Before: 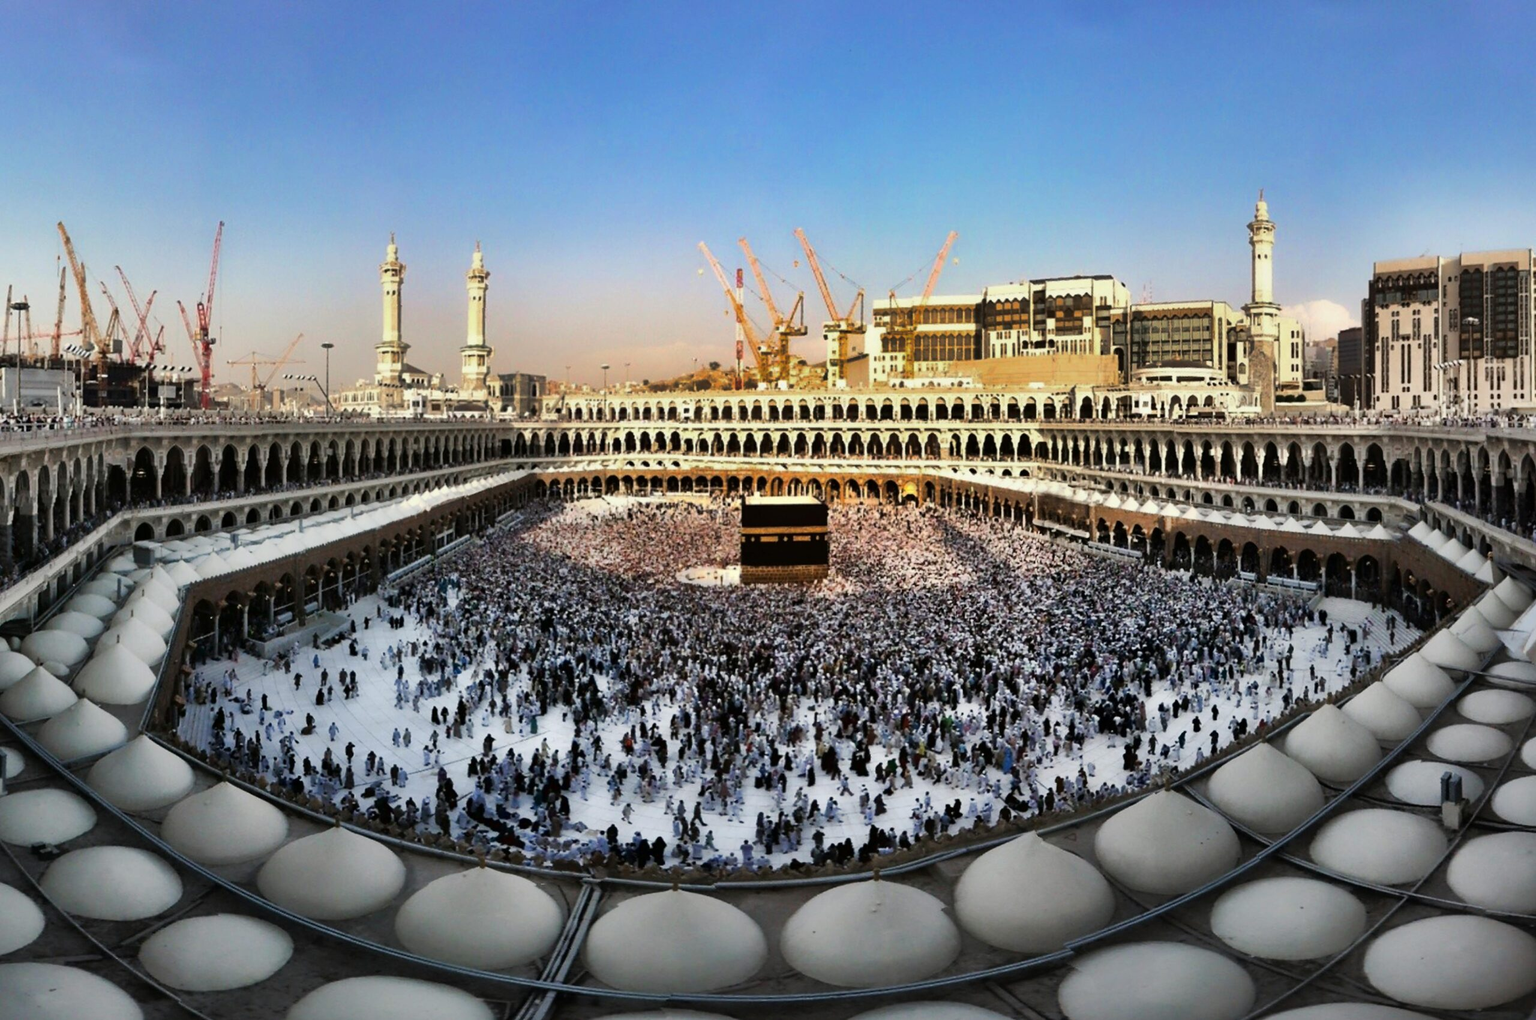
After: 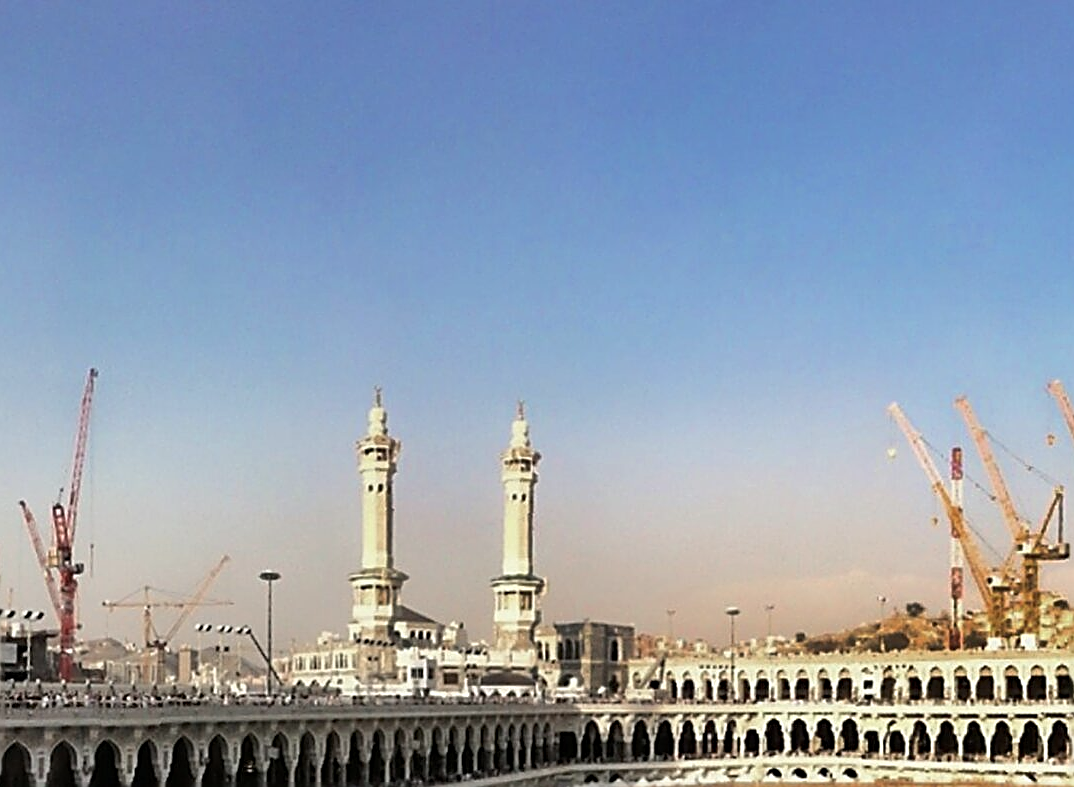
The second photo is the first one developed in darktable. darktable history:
color correction: saturation 0.8
crop and rotate: left 10.817%, top 0.062%, right 47.194%, bottom 53.626%
sharpen: amount 1
